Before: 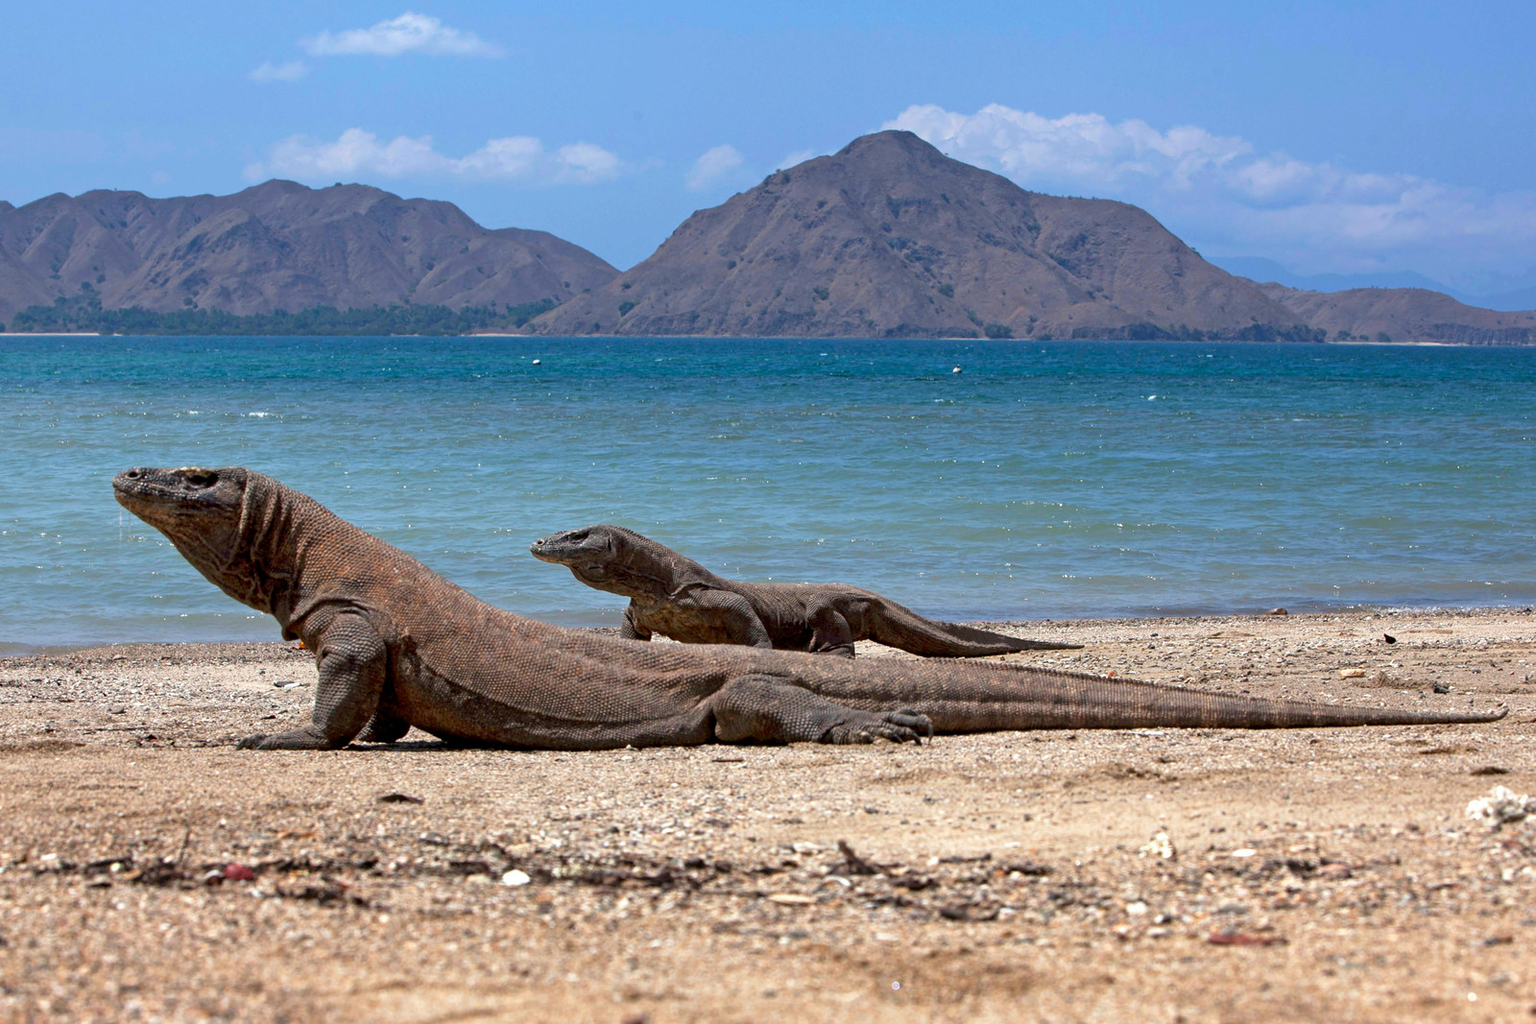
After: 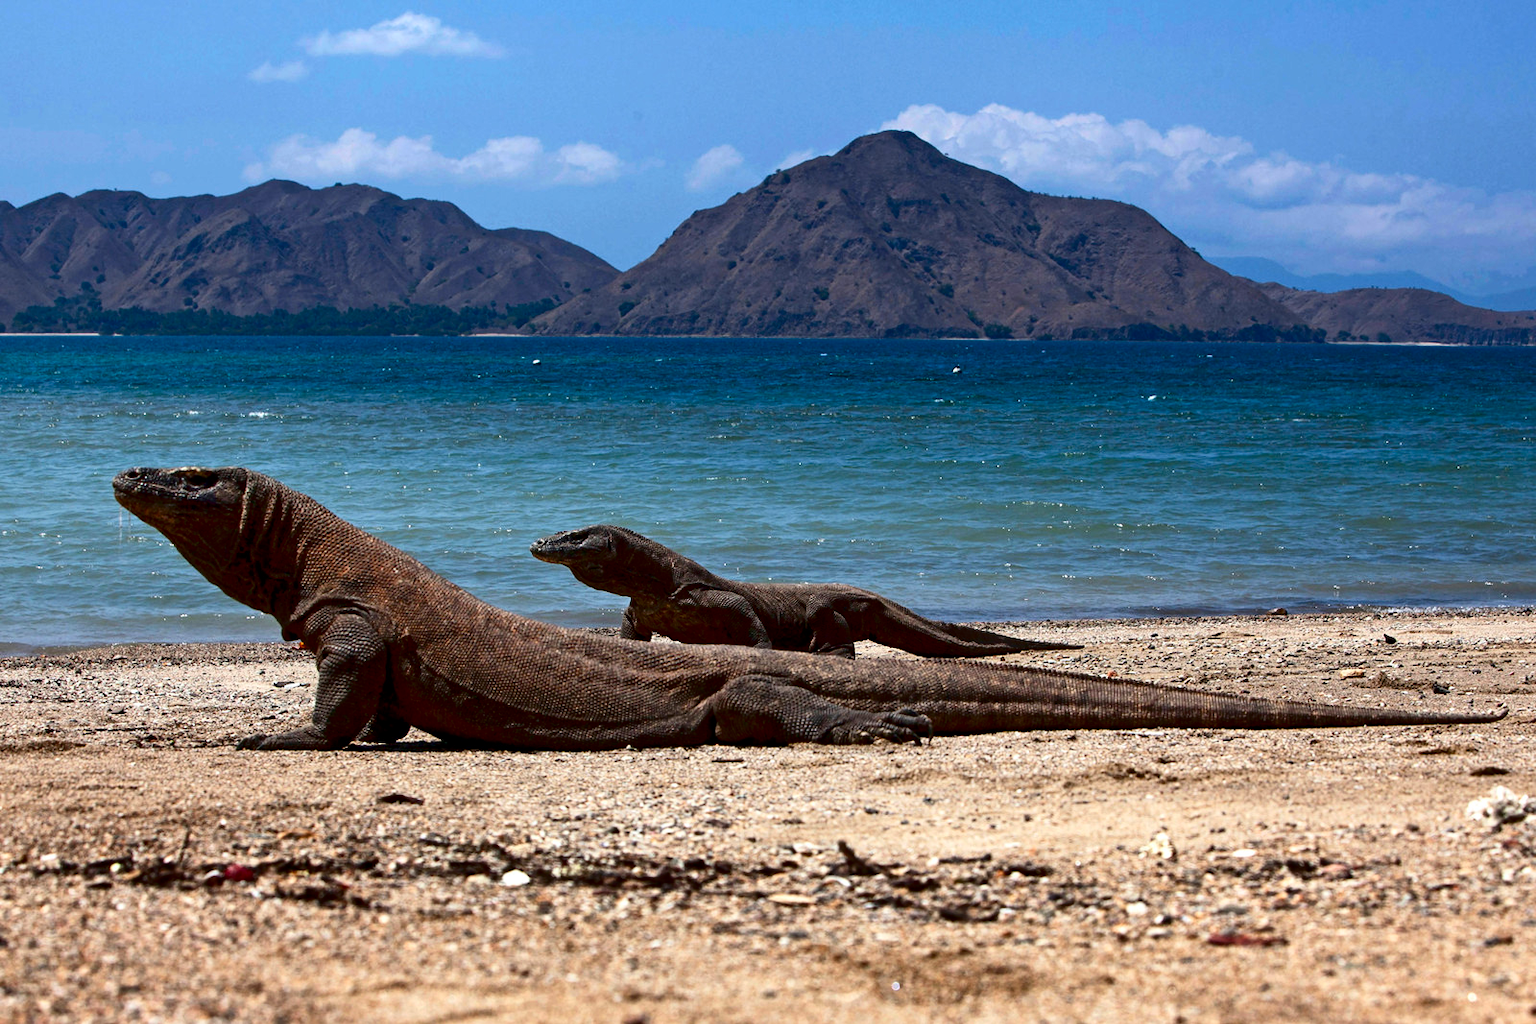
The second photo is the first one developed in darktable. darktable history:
contrast brightness saturation: contrast 0.24, brightness -0.24, saturation 0.14
levels: levels [0, 0.498, 0.996]
